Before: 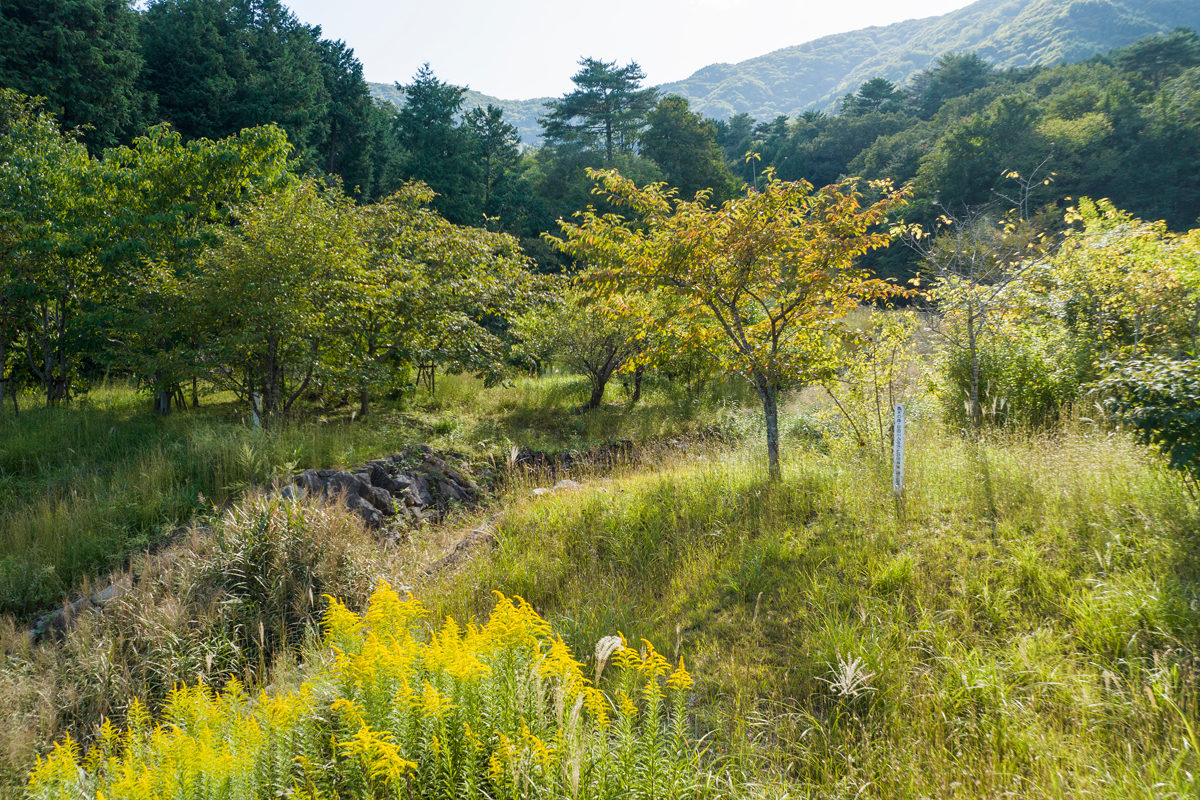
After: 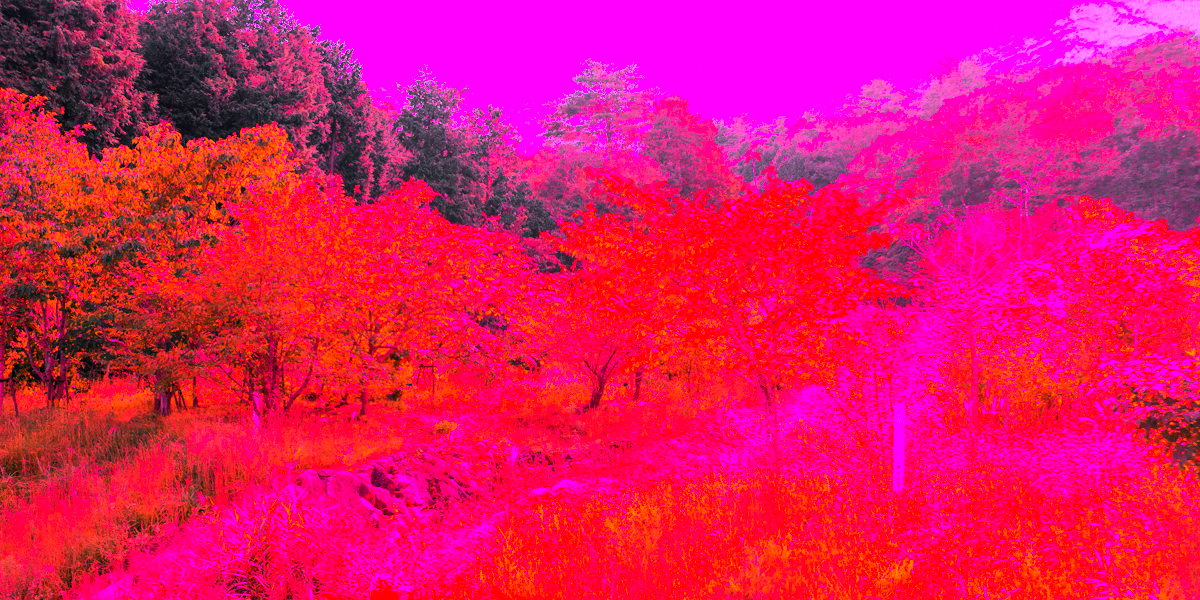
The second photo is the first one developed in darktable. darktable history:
white balance: red 4.26, blue 1.802
color zones: curves: ch1 [(0, 0.638) (0.193, 0.442) (0.286, 0.15) (0.429, 0.14) (0.571, 0.142) (0.714, 0.154) (0.857, 0.175) (1, 0.638)]
crop: bottom 24.967%
